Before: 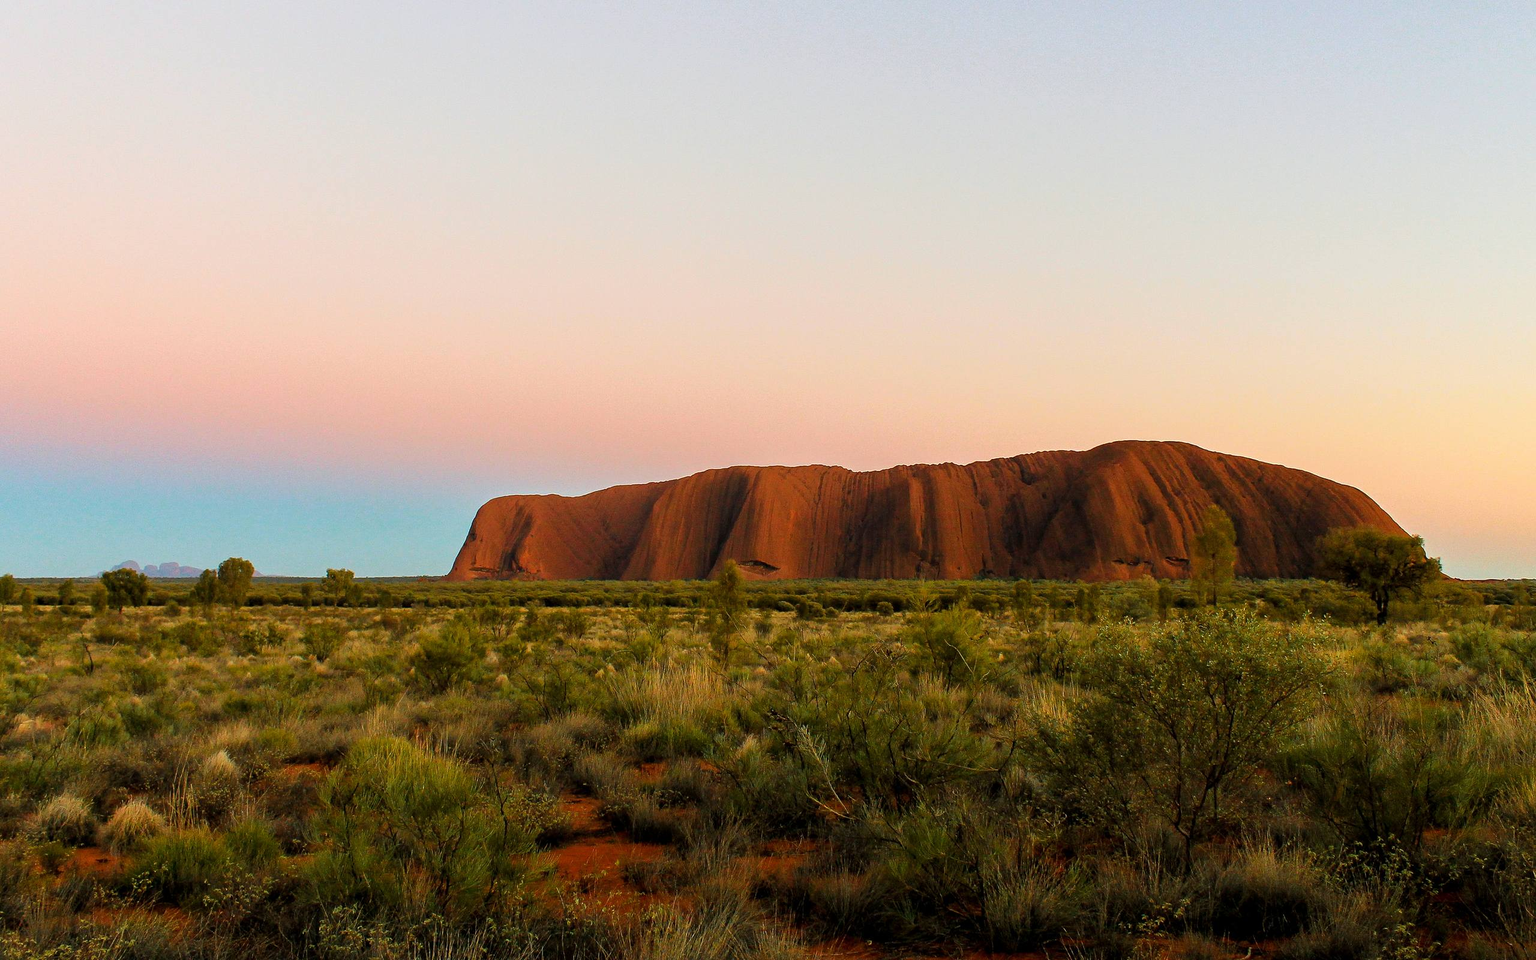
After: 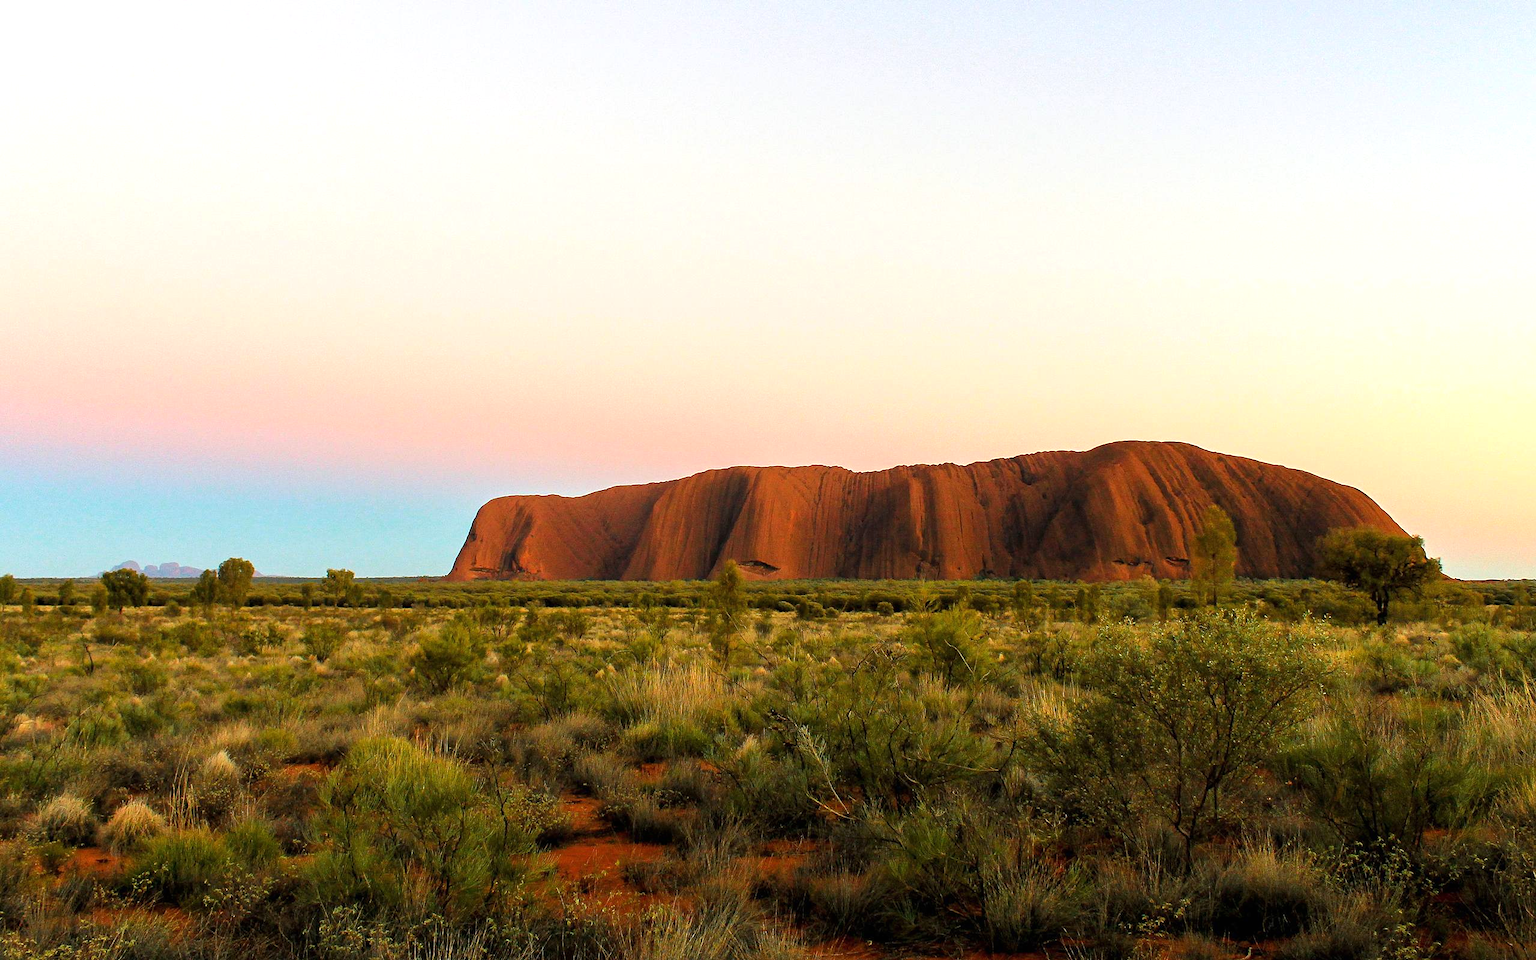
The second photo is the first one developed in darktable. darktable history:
exposure: black level correction 0, exposure 0.499 EV, compensate exposure bias true, compensate highlight preservation false
